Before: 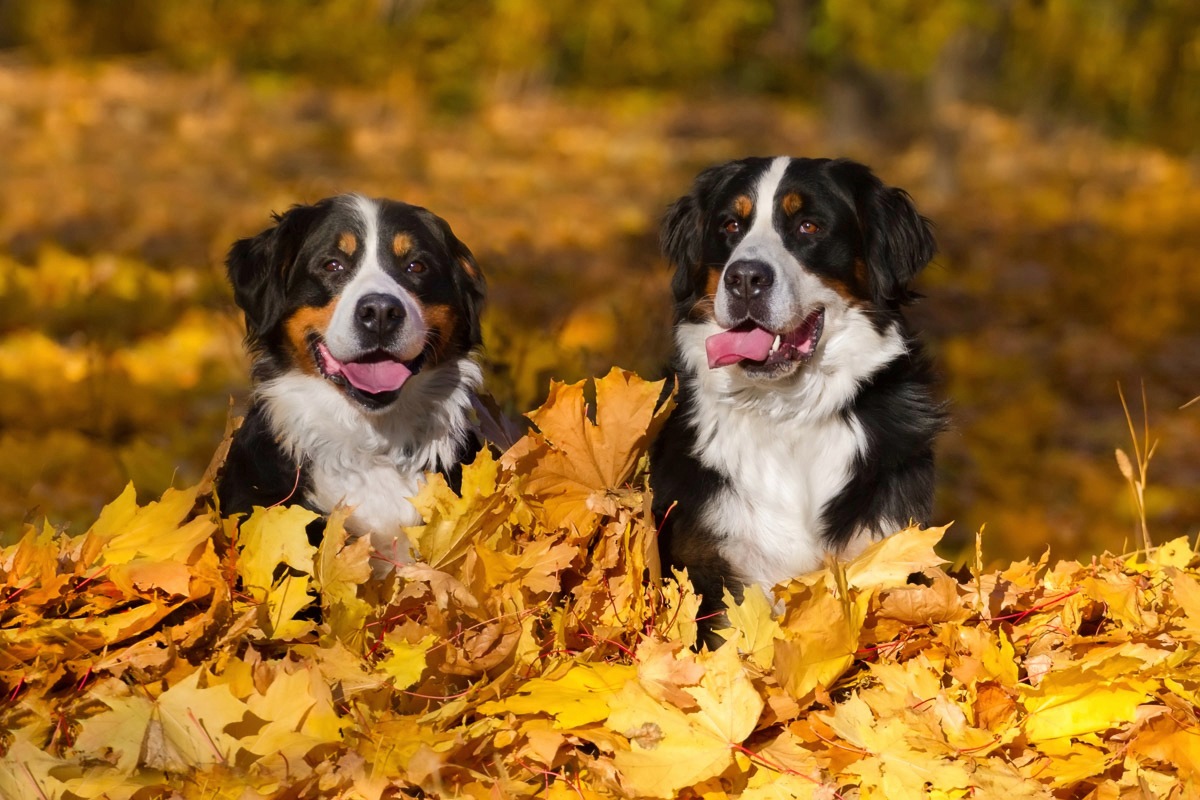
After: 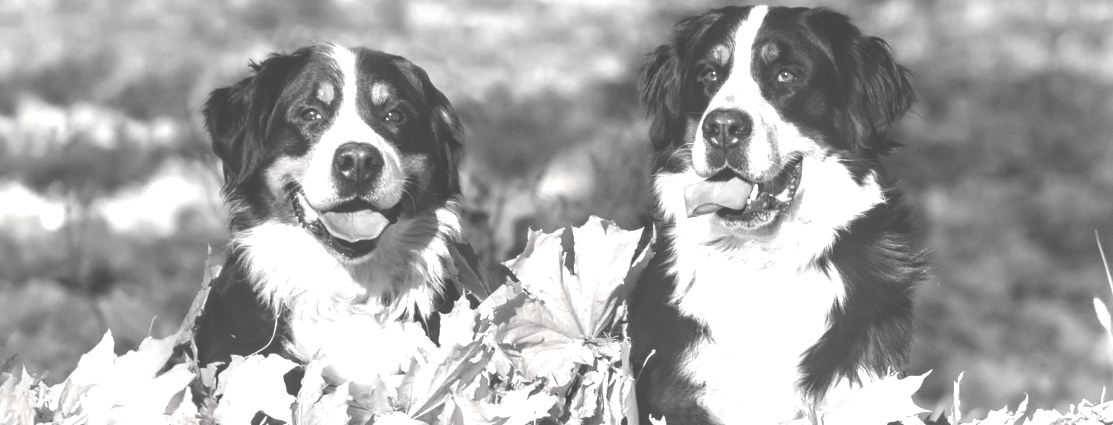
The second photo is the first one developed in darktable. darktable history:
contrast brightness saturation: saturation -0.983
crop: left 1.837%, top 18.91%, right 5.355%, bottom 27.96%
tone equalizer: on, module defaults
local contrast: on, module defaults
exposure: black level correction -0.023, exposure 1.393 EV, compensate highlight preservation false
